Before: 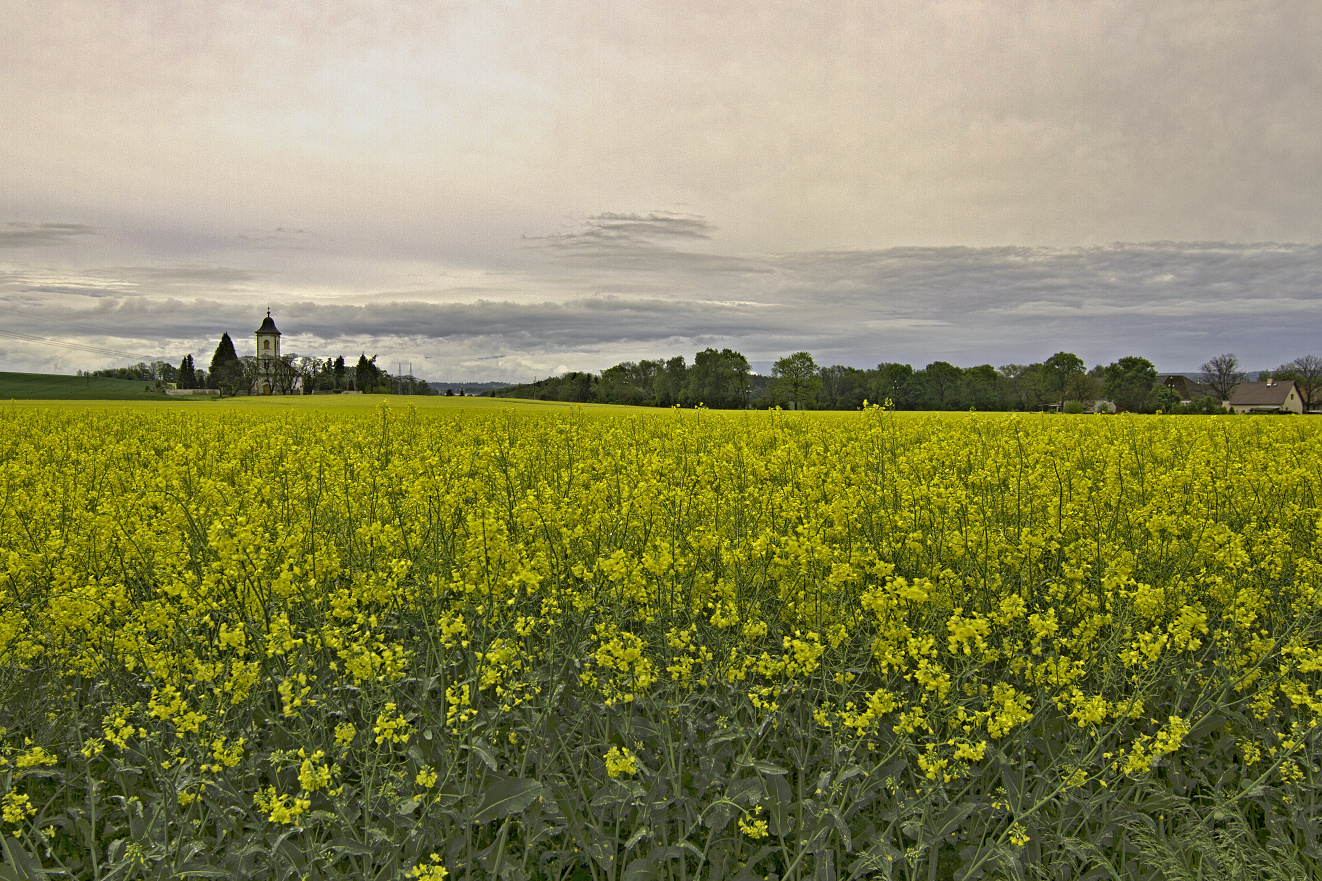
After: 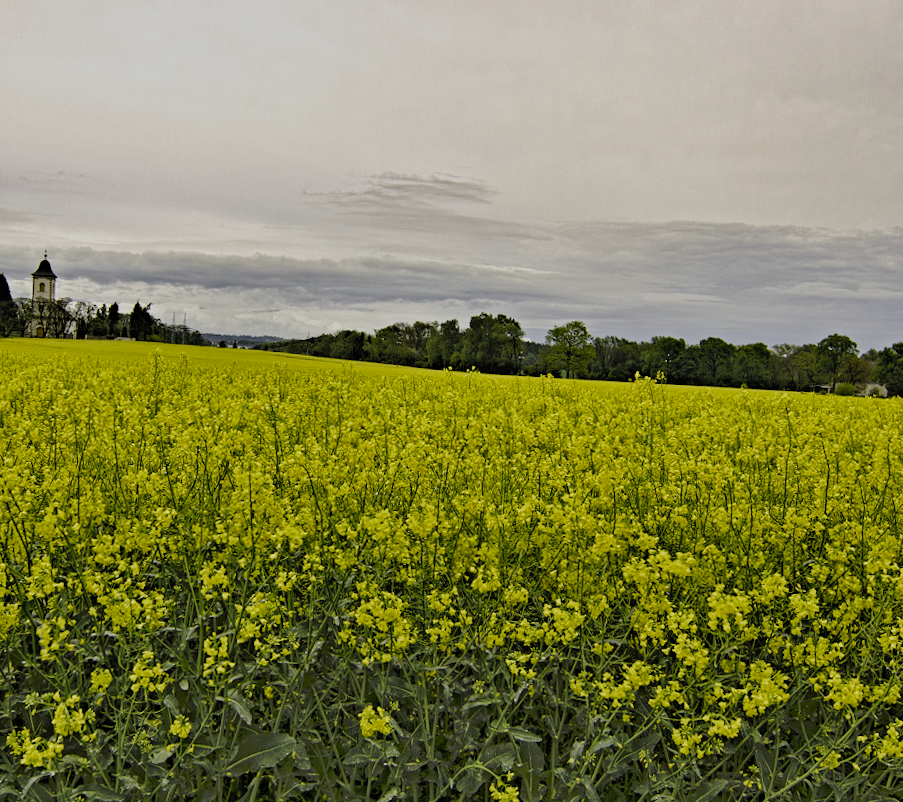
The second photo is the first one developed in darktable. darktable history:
exposure: black level correction -0.023, exposure -0.039 EV, compensate highlight preservation false
crop and rotate: angle -3.27°, left 14.277%, top 0.028%, right 10.766%, bottom 0.028%
filmic rgb: black relative exposure -2.85 EV, white relative exposure 4.56 EV, hardness 1.77, contrast 1.25, preserve chrominance no, color science v5 (2021)
rotate and perspective: rotation -0.45°, automatic cropping original format, crop left 0.008, crop right 0.992, crop top 0.012, crop bottom 0.988
